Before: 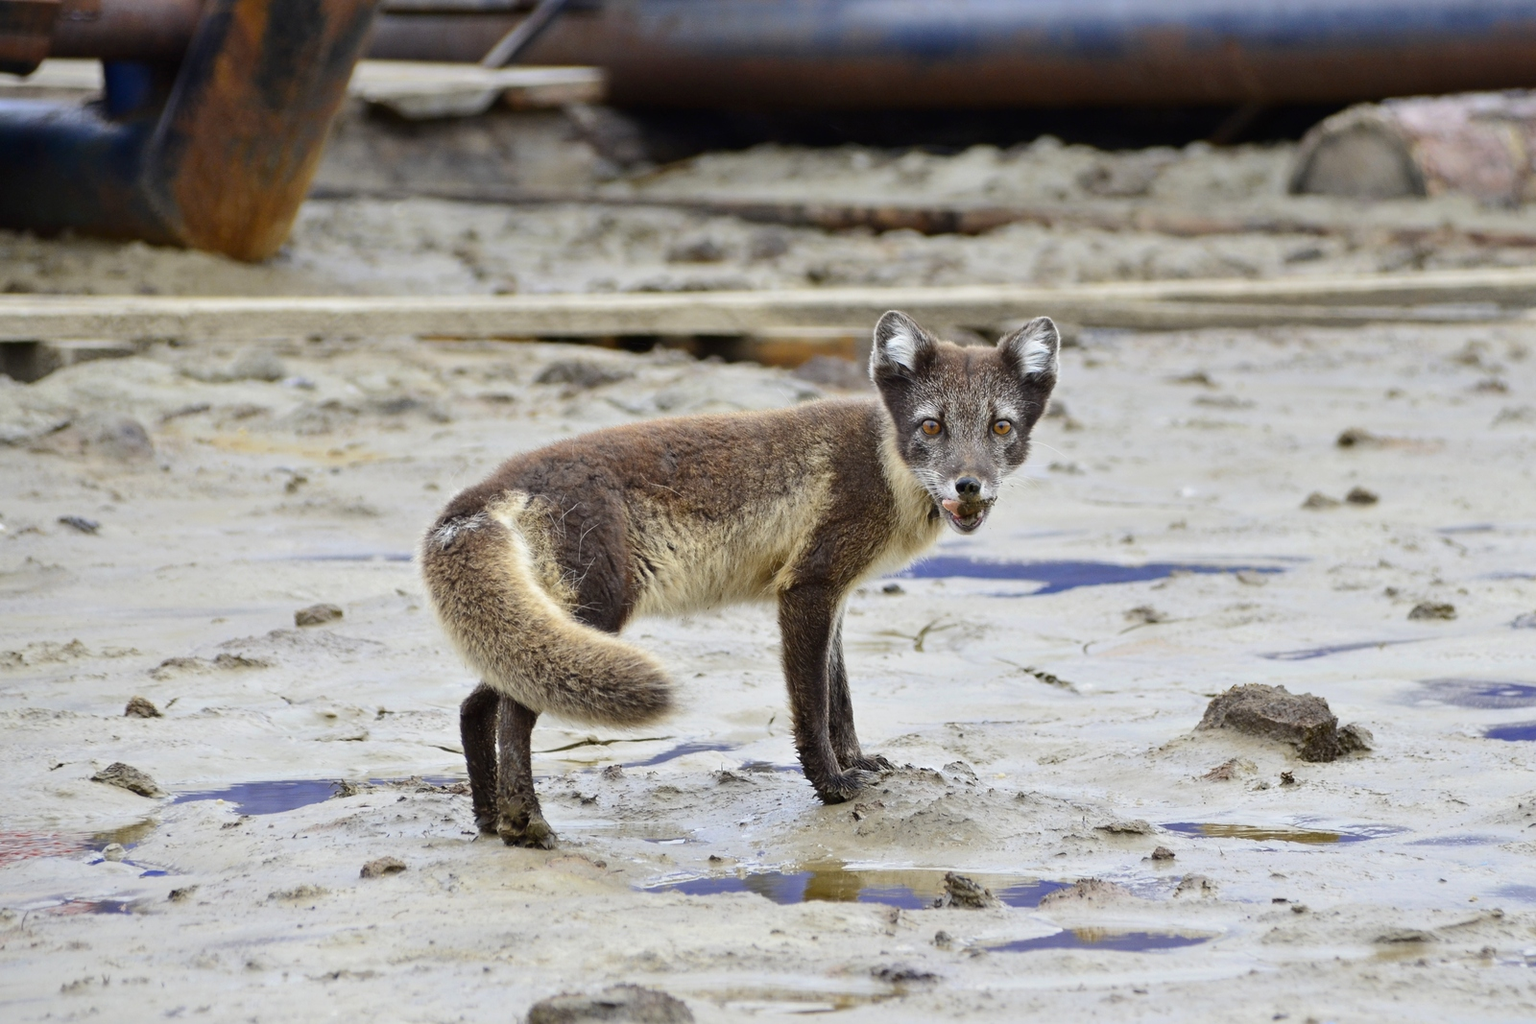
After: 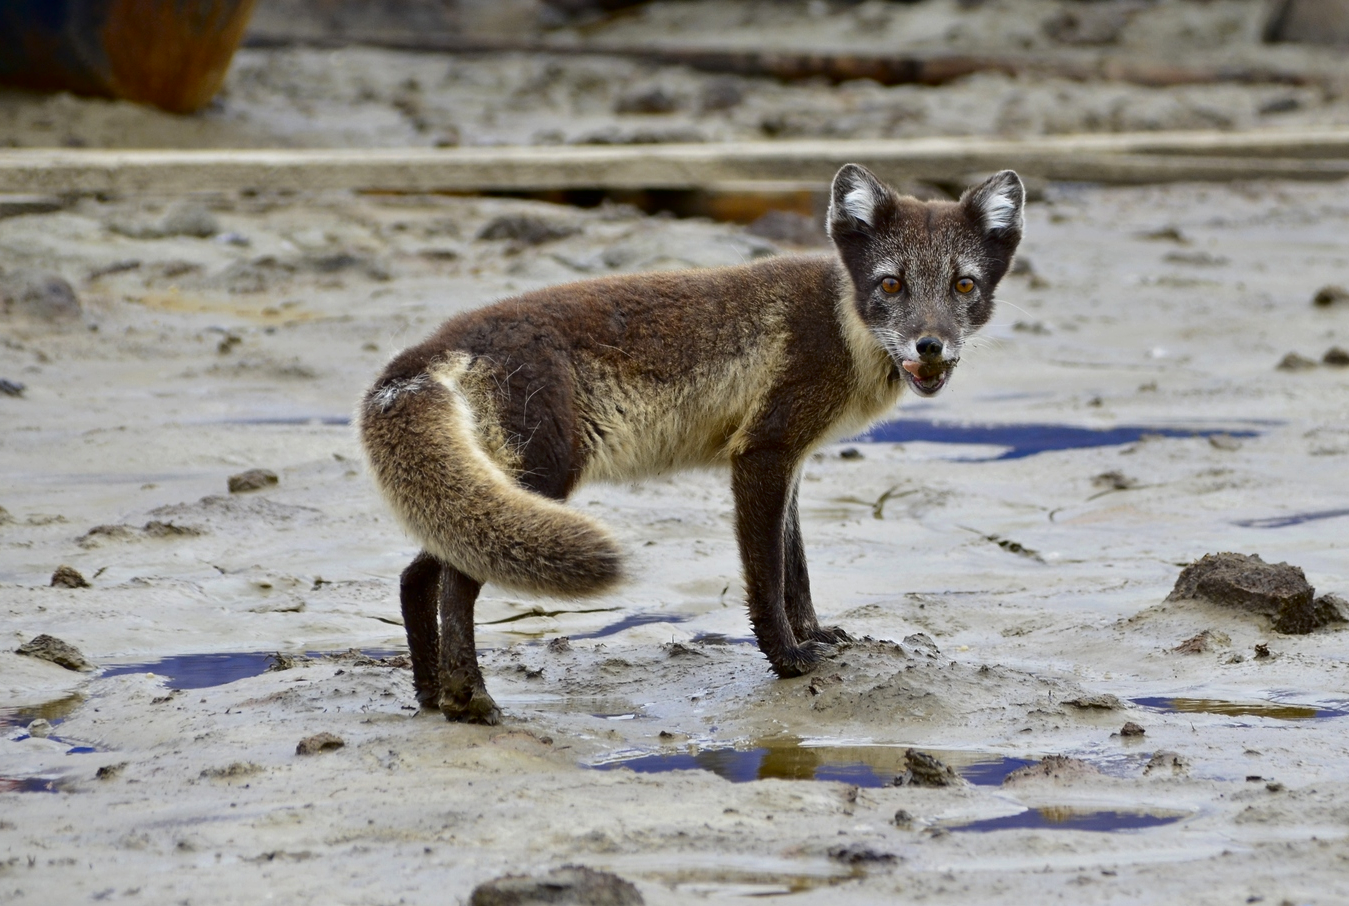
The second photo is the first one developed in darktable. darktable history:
crop and rotate: left 4.974%, top 15.077%, right 10.655%
contrast brightness saturation: brightness -0.218, saturation 0.077
